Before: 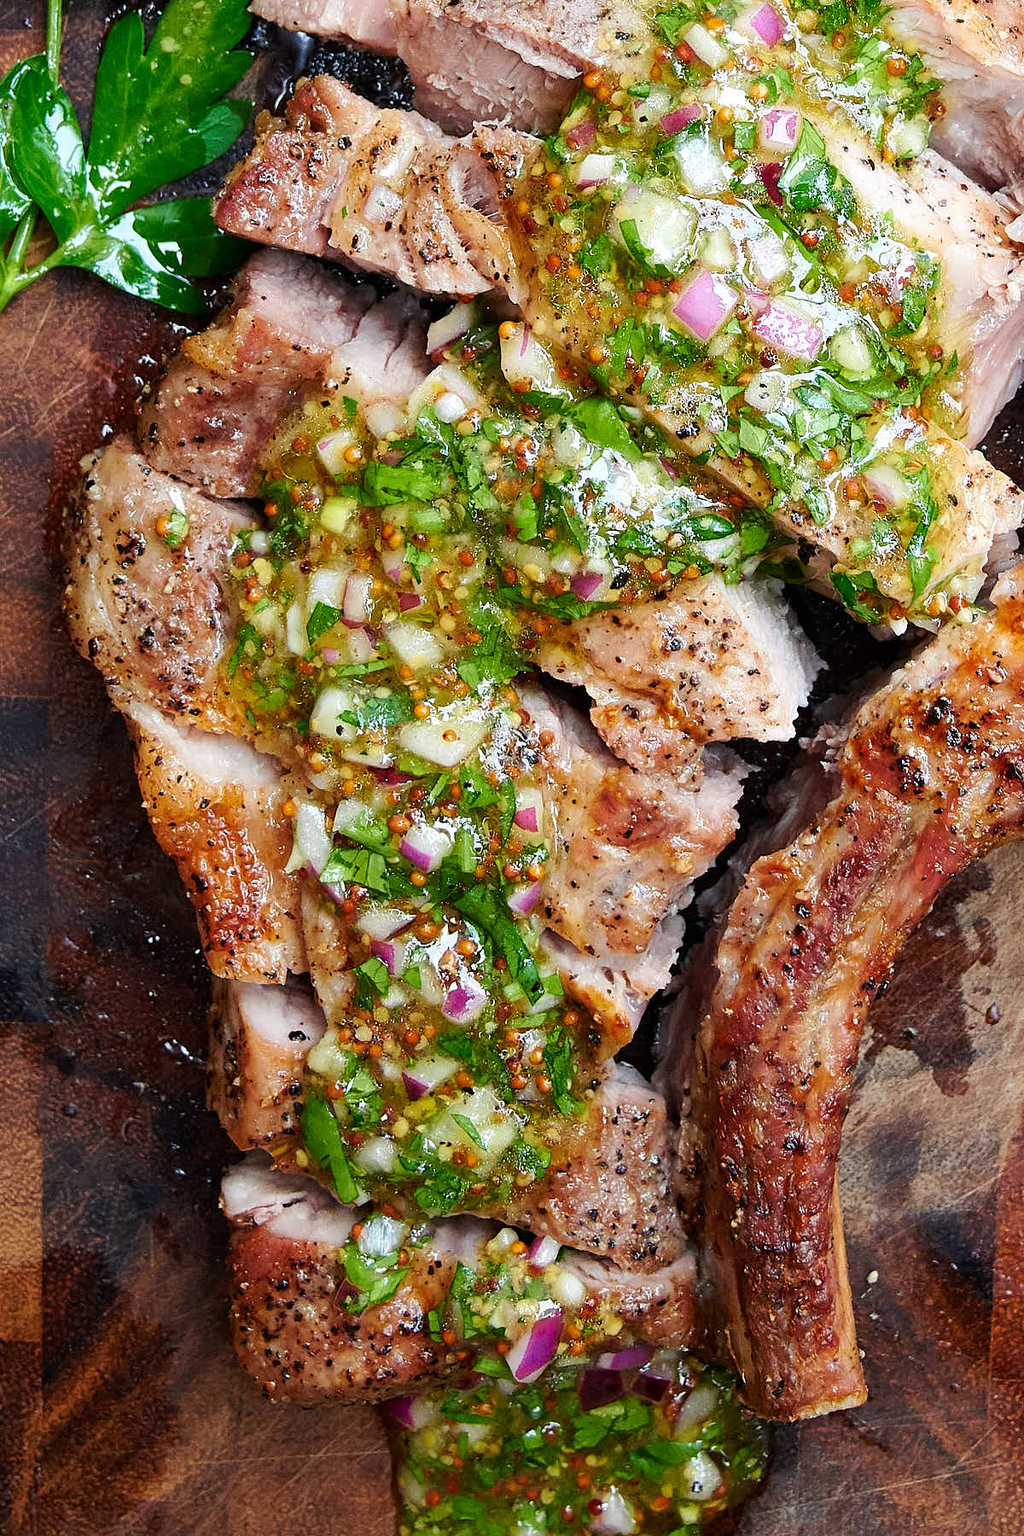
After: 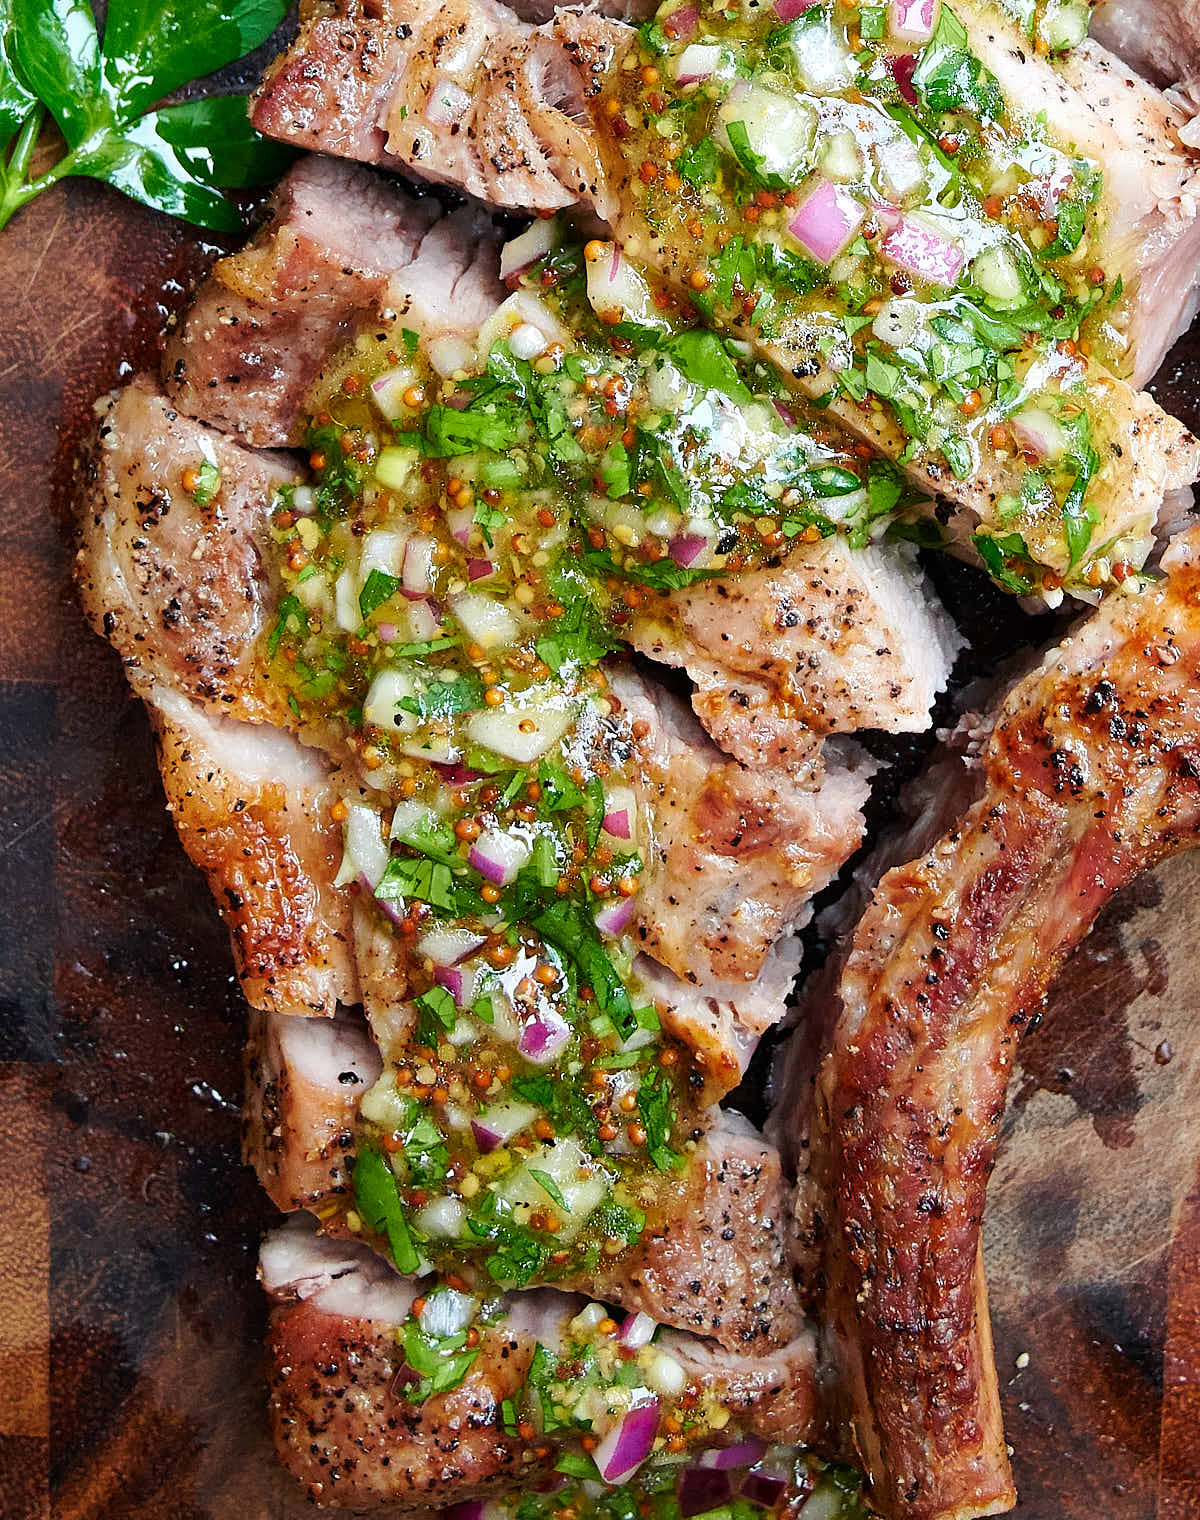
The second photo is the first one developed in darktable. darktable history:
crop: top 7.567%, bottom 7.977%
